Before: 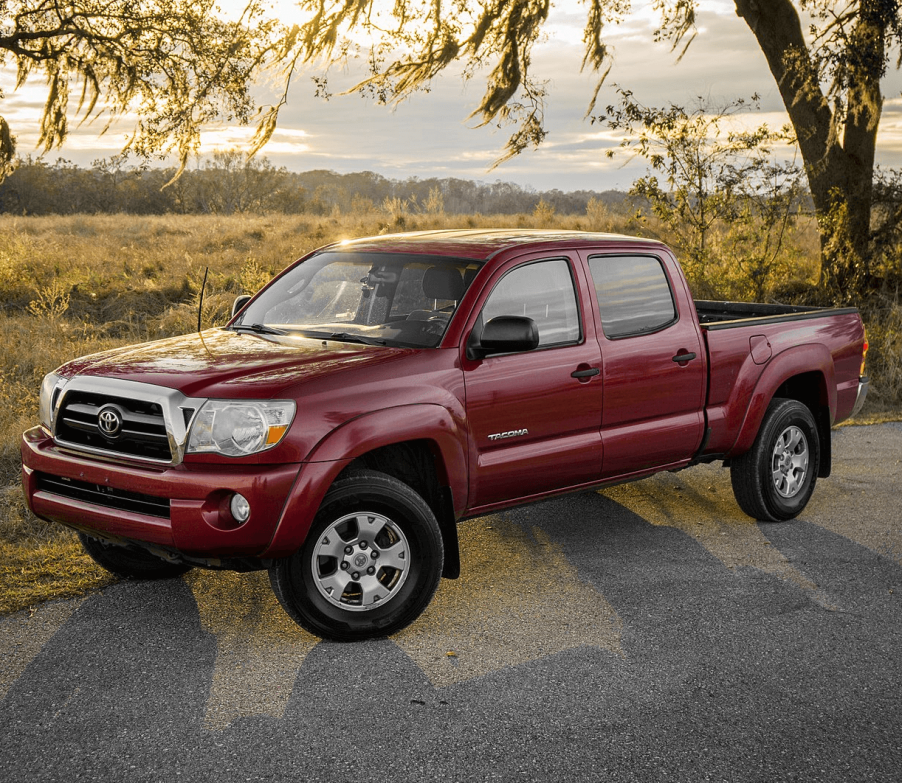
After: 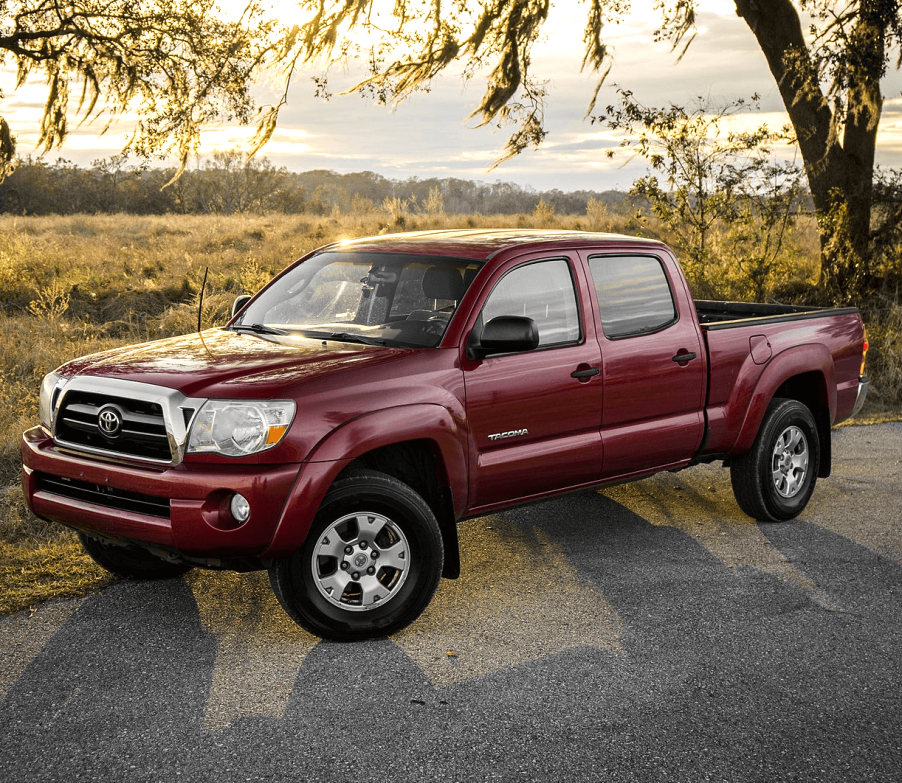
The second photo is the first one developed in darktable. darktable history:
tone equalizer: -8 EV -0.388 EV, -7 EV -0.419 EV, -6 EV -0.364 EV, -5 EV -0.218 EV, -3 EV 0.209 EV, -2 EV 0.311 EV, -1 EV 0.375 EV, +0 EV 0.39 EV, edges refinement/feathering 500, mask exposure compensation -1.57 EV, preserve details no
